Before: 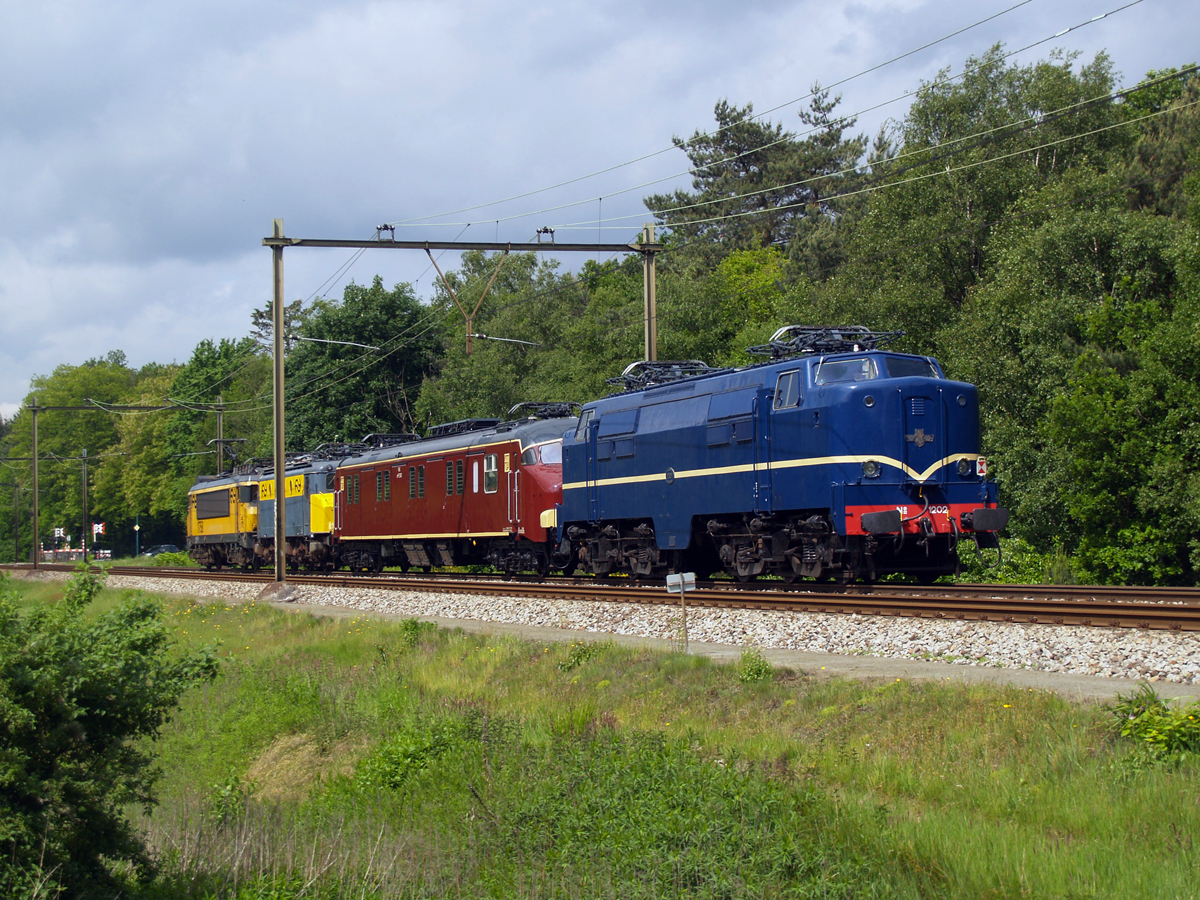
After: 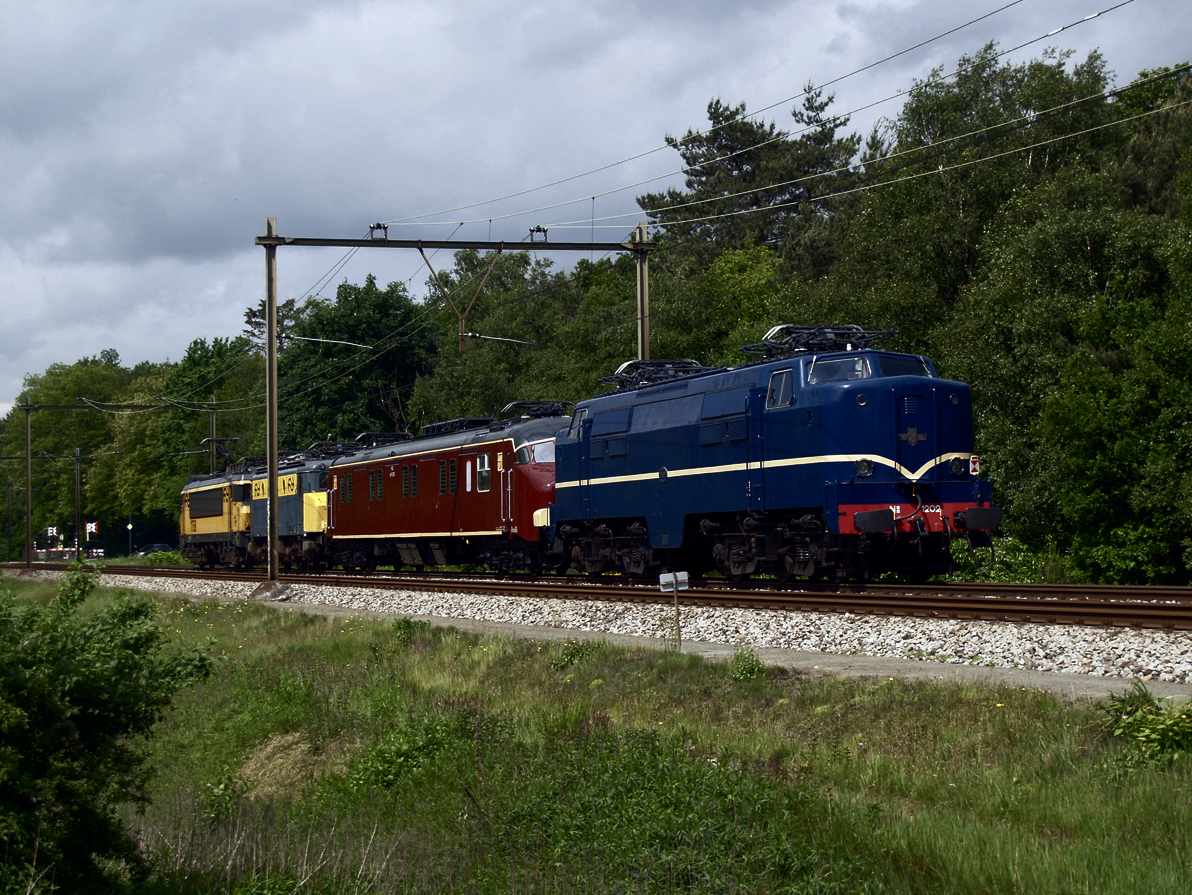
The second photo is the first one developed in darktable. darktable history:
color balance rgb: perceptual saturation grading › highlights -31.88%, perceptual saturation grading › mid-tones 5.8%, perceptual saturation grading › shadows 18.12%, perceptual brilliance grading › highlights 3.62%, perceptual brilliance grading › mid-tones -18.12%, perceptual brilliance grading › shadows -41.3%
contrast brightness saturation: brightness -0.09
crop and rotate: left 0.614%, top 0.179%, bottom 0.309%
